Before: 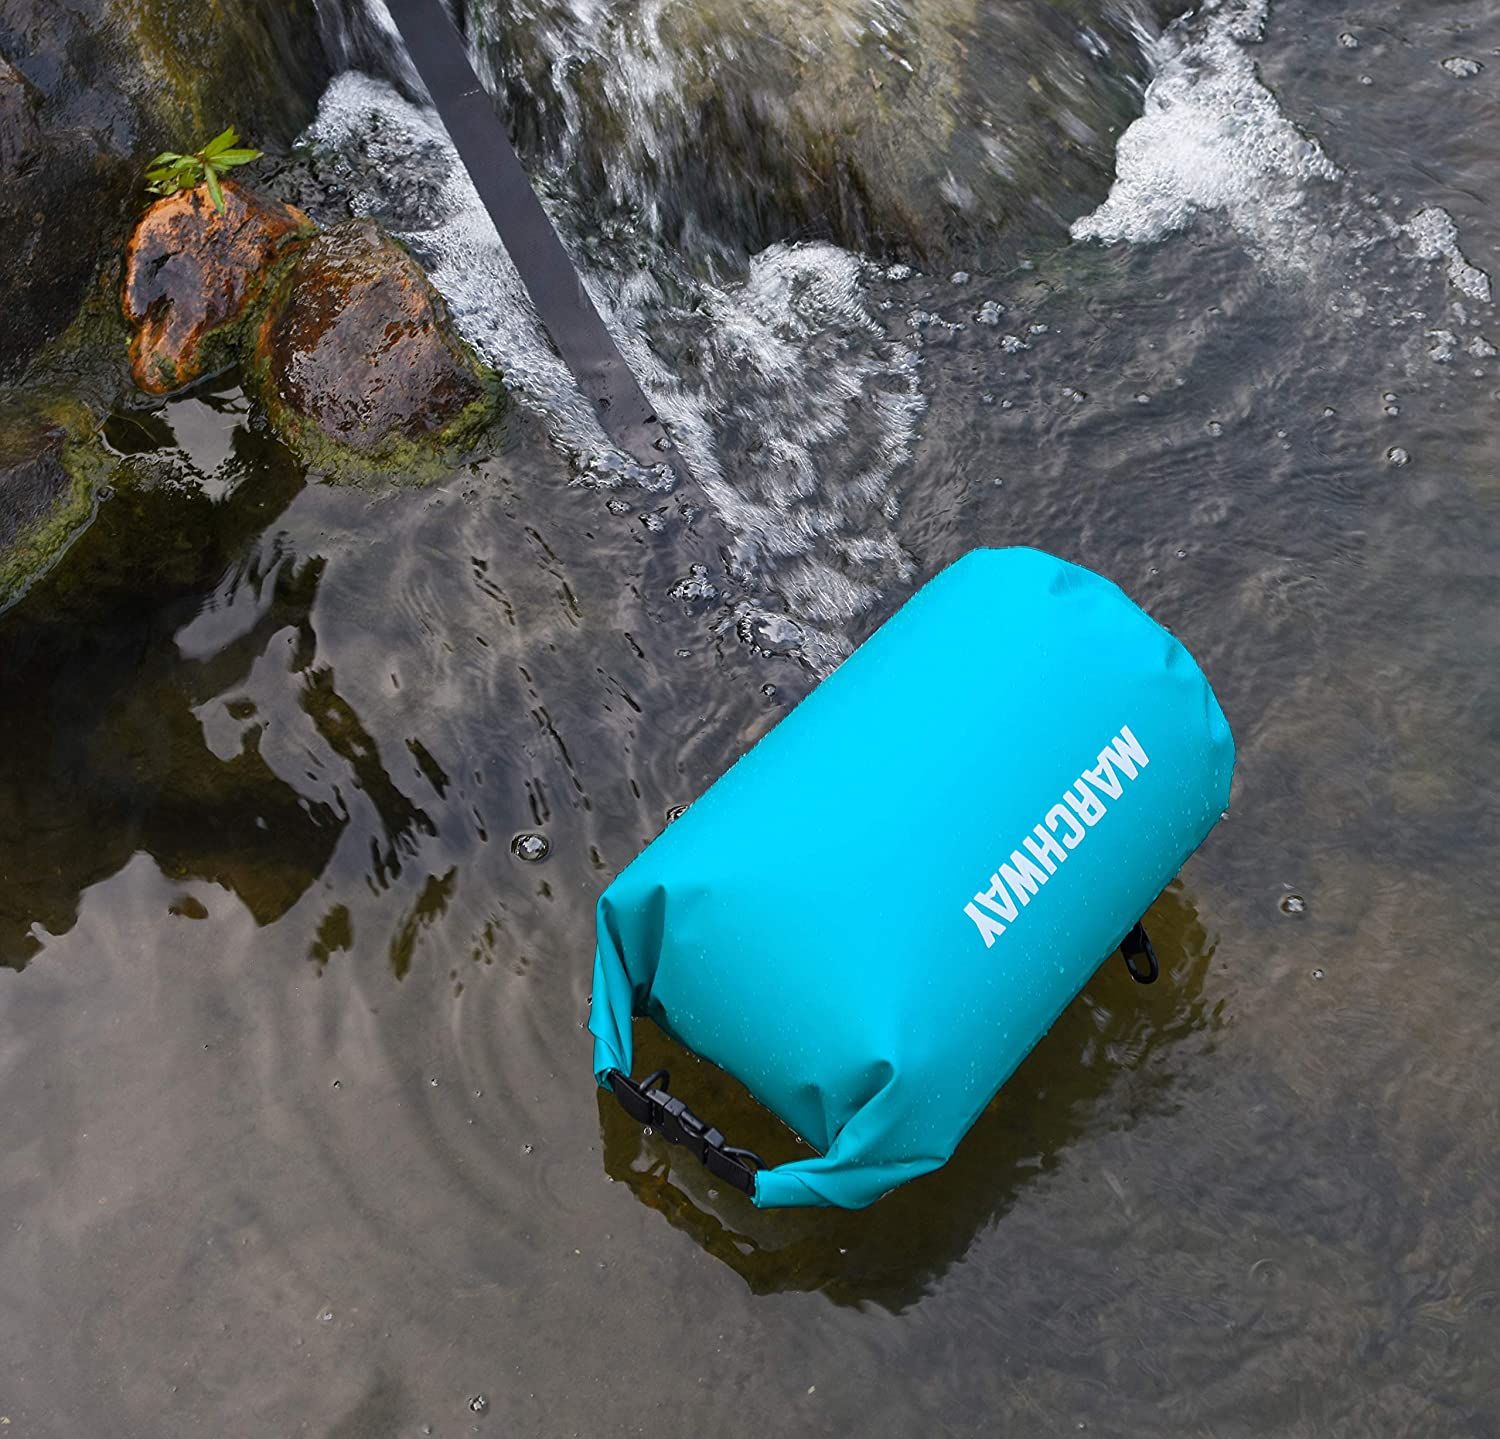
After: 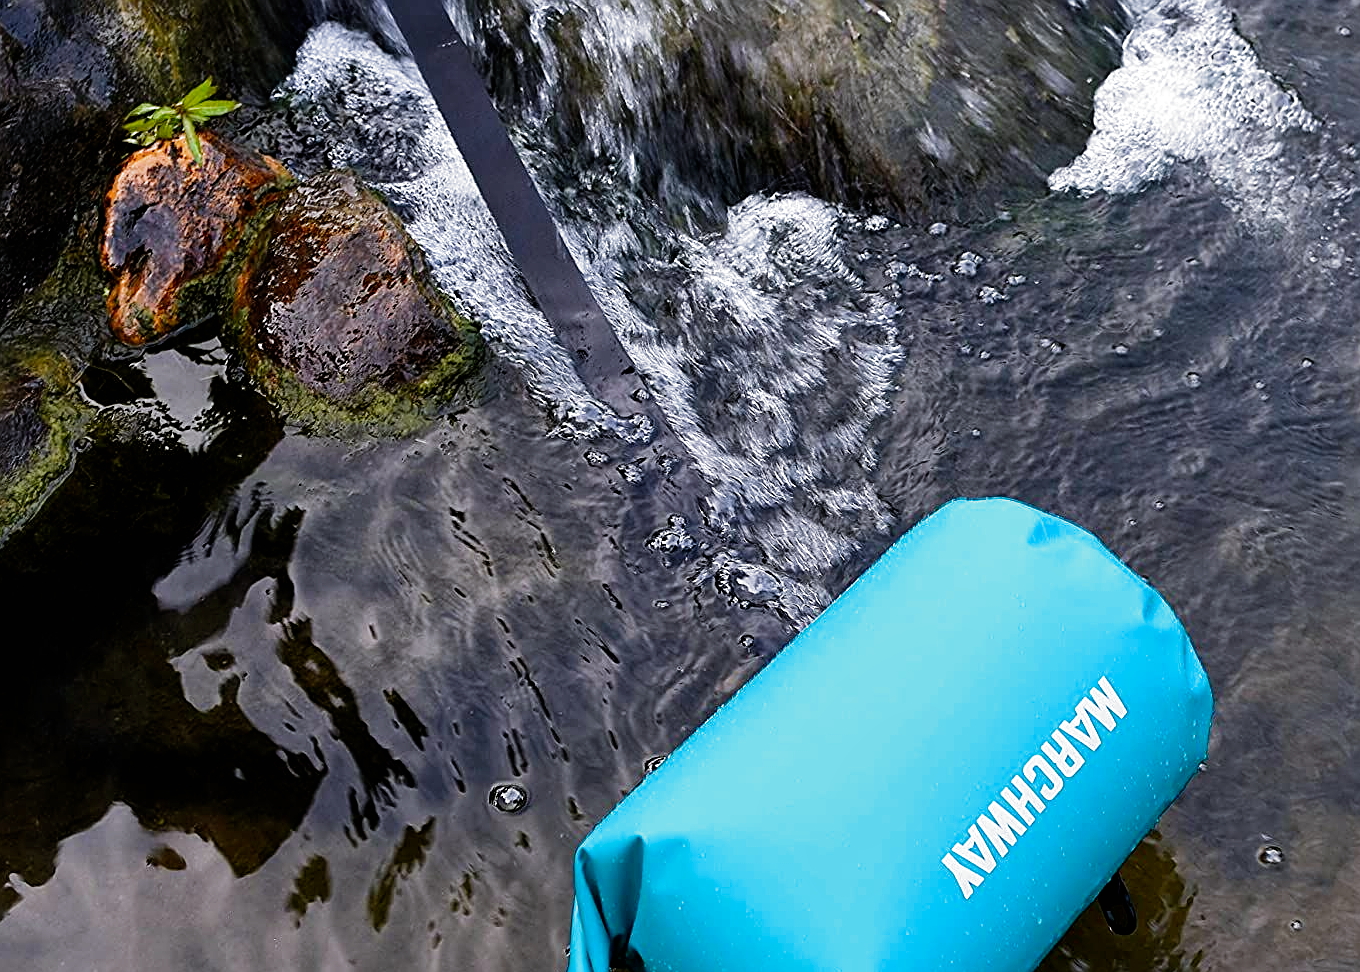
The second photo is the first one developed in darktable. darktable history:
filmic rgb: black relative exposure -8.2 EV, white relative exposure 2.2 EV, threshold 3 EV, hardness 7.11, latitude 75%, contrast 1.325, highlights saturation mix -2%, shadows ↔ highlights balance 30%, preserve chrominance no, color science v5 (2021), contrast in shadows safe, contrast in highlights safe, enable highlight reconstruction true
crop: left 1.509%, top 3.452%, right 7.696%, bottom 28.452%
sharpen: on, module defaults
white balance: red 0.984, blue 1.059
shadows and highlights: radius 125.46, shadows 30.51, highlights -30.51, low approximation 0.01, soften with gaussian
